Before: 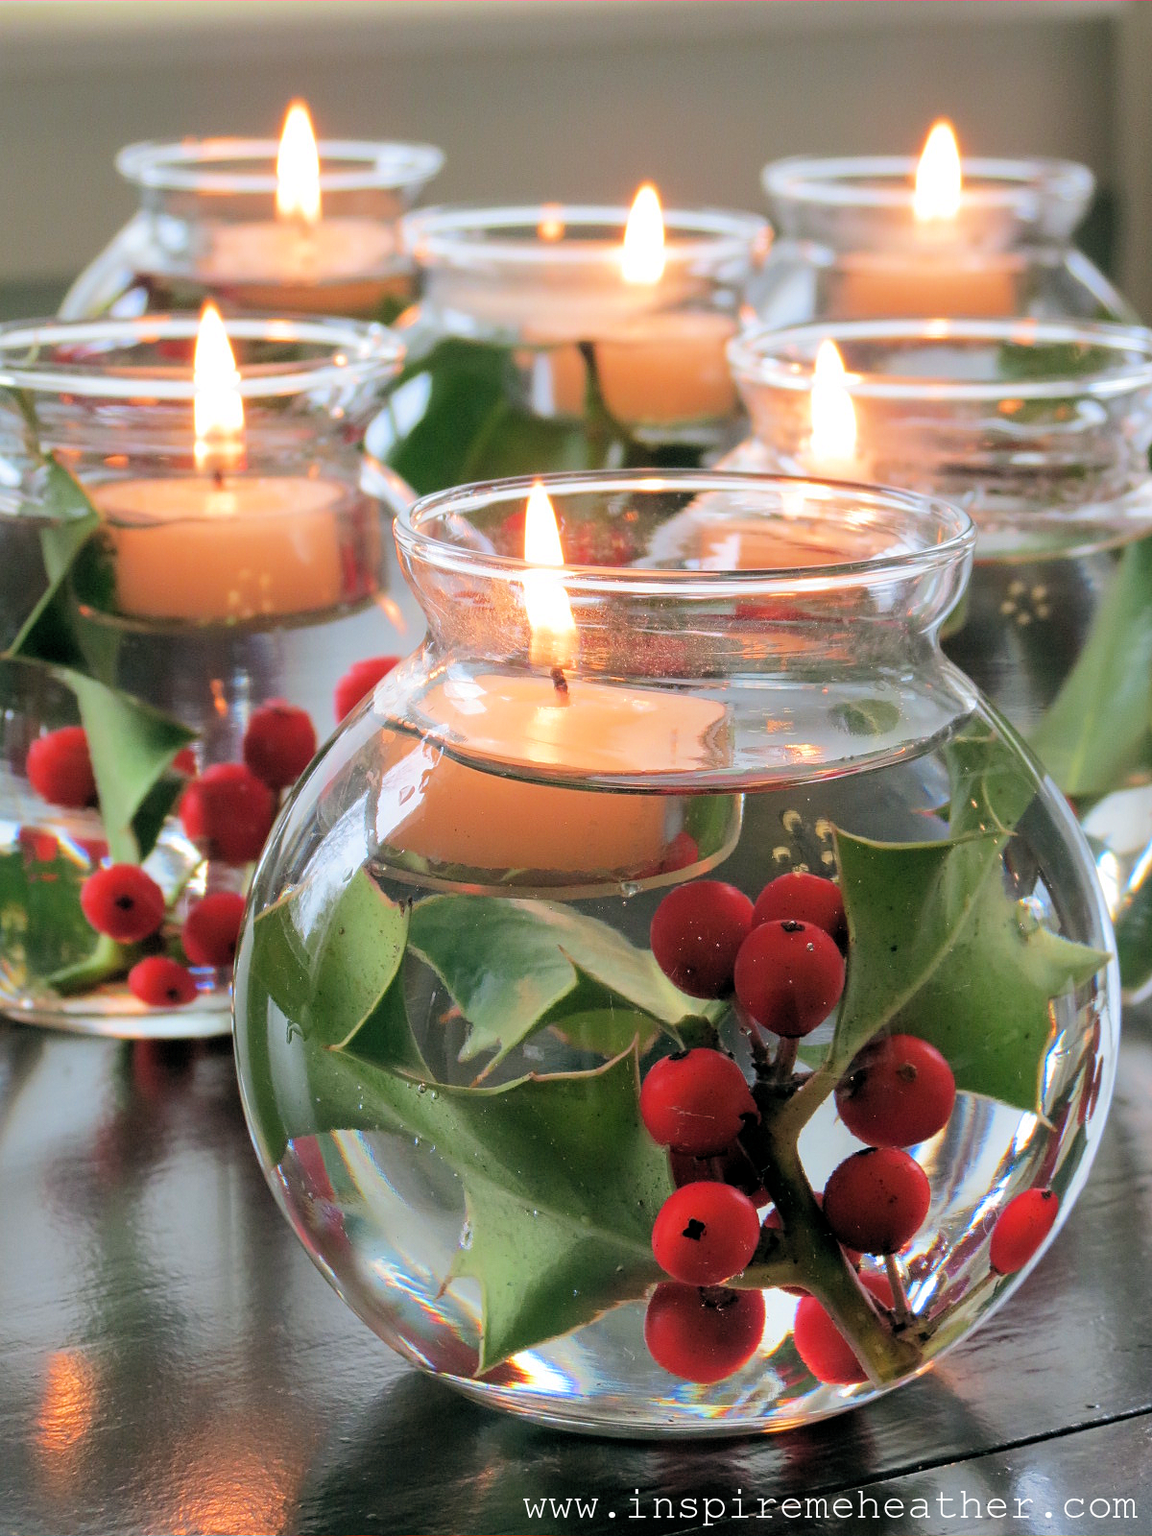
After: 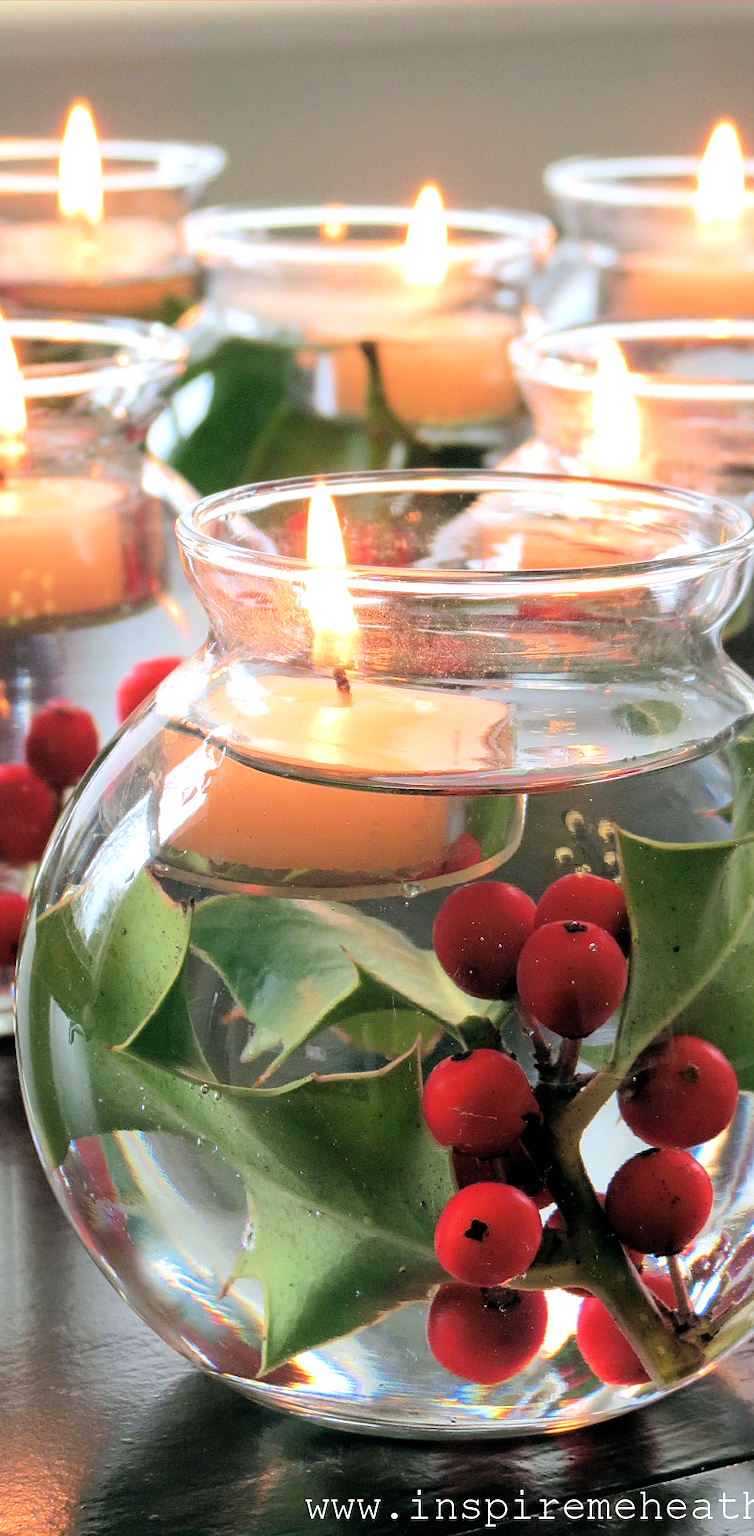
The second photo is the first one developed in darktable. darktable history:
crop and rotate: left 18.929%, right 15.644%
tone equalizer: -8 EV -0.407 EV, -7 EV -0.362 EV, -6 EV -0.368 EV, -5 EV -0.249 EV, -3 EV 0.215 EV, -2 EV 0.324 EV, -1 EV 0.396 EV, +0 EV 0.427 EV
